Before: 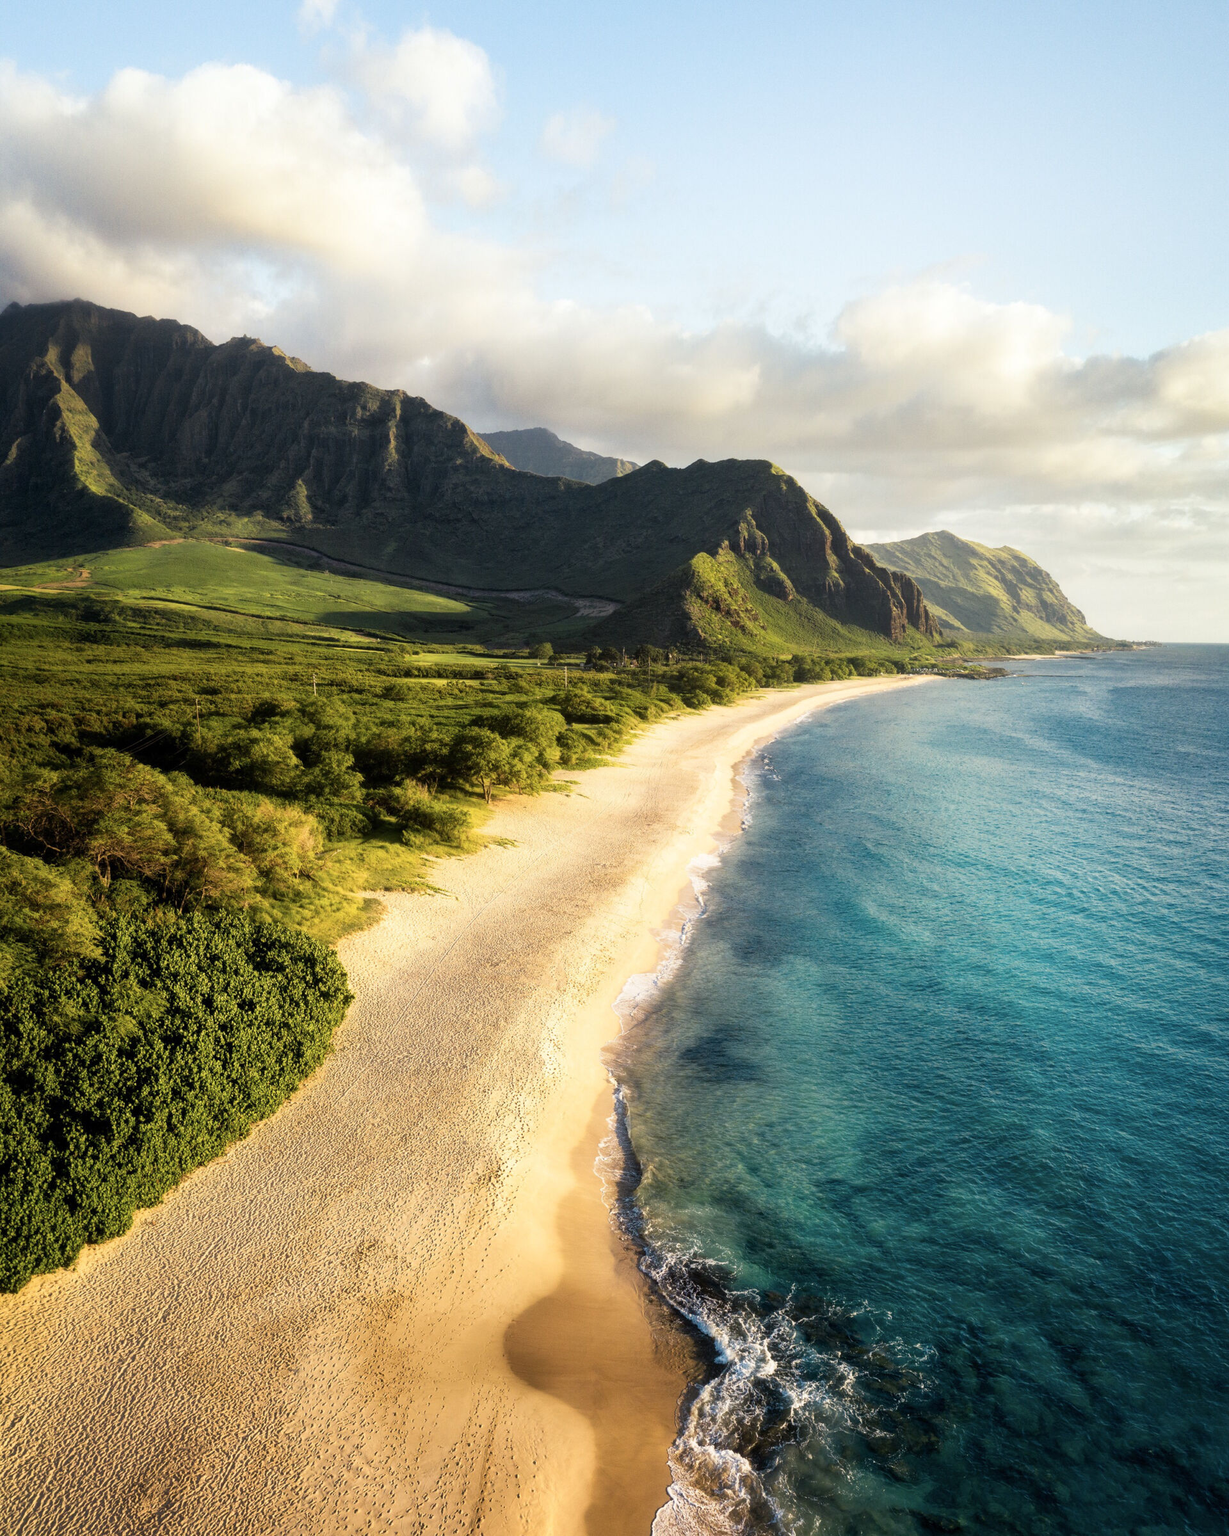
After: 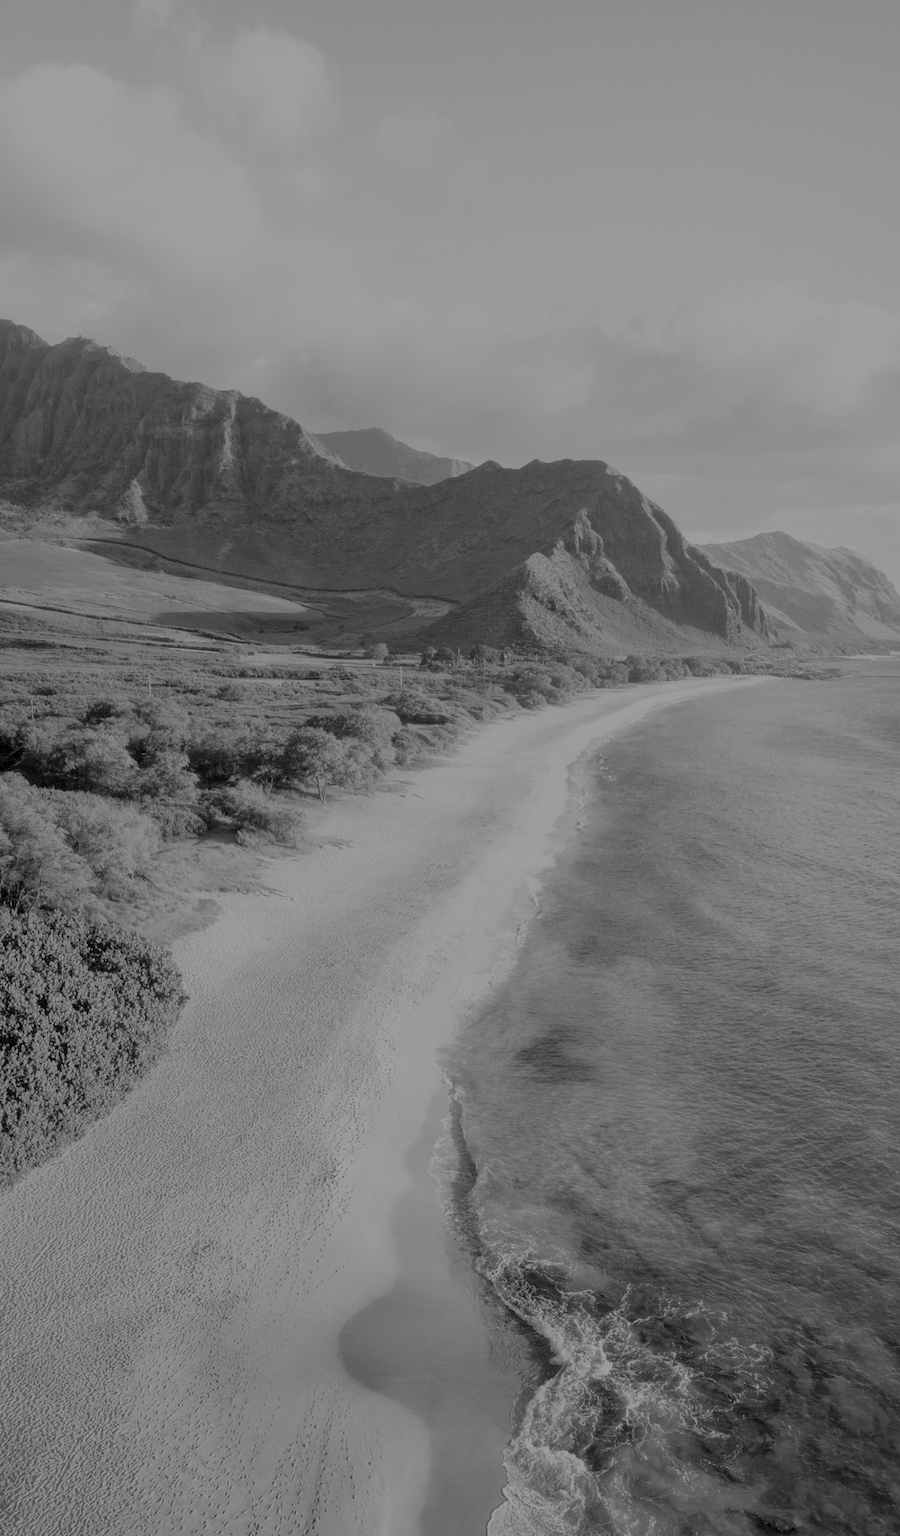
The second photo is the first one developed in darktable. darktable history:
monochrome: size 3.1
crop: left 13.443%, right 13.31%
tone equalizer: -8 EV 0.25 EV, -7 EV 0.417 EV, -6 EV 0.417 EV, -5 EV 0.25 EV, -3 EV -0.25 EV, -2 EV -0.417 EV, -1 EV -0.417 EV, +0 EV -0.25 EV, edges refinement/feathering 500, mask exposure compensation -1.57 EV, preserve details guided filter
filmic rgb: black relative exposure -14 EV, white relative exposure 8 EV, threshold 3 EV, hardness 3.74, latitude 50%, contrast 0.5, color science v5 (2021), contrast in shadows safe, contrast in highlights safe, enable highlight reconstruction true
